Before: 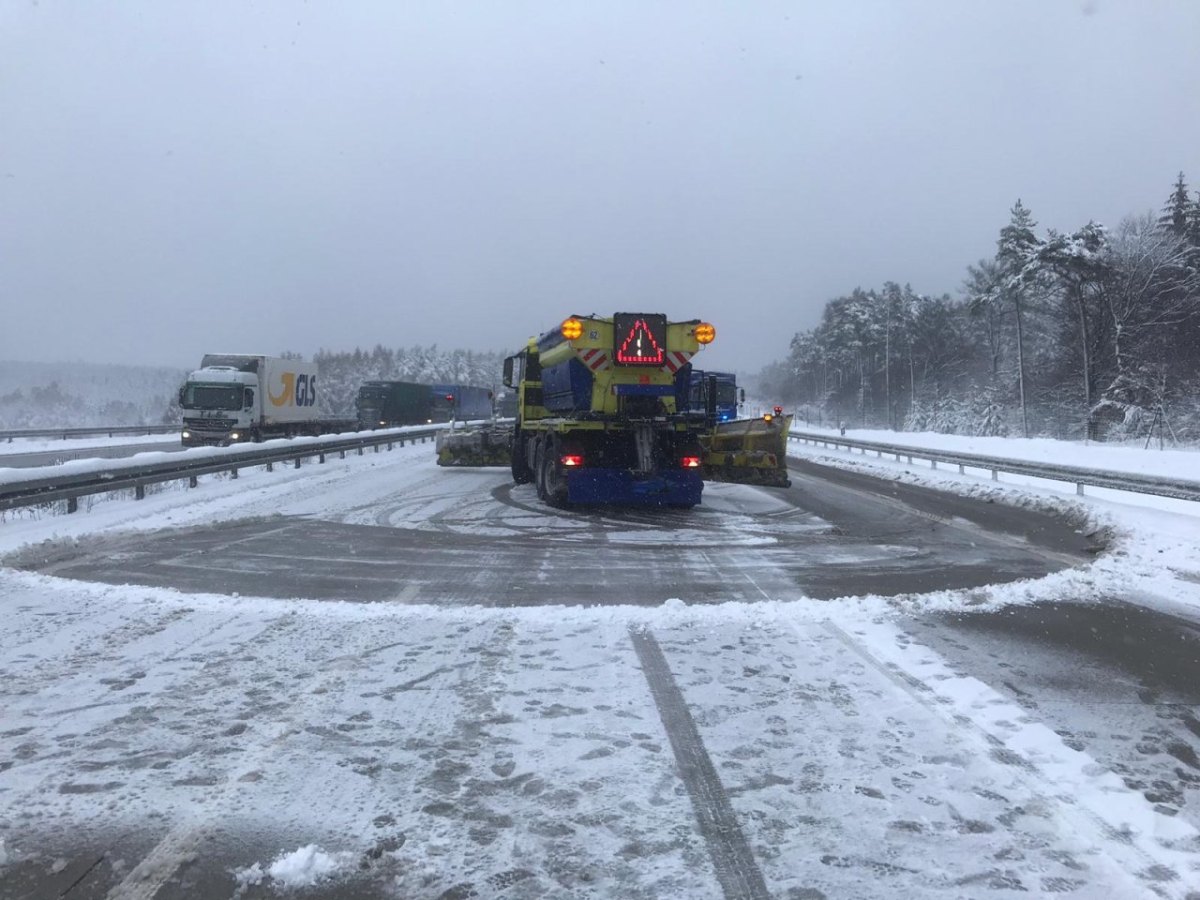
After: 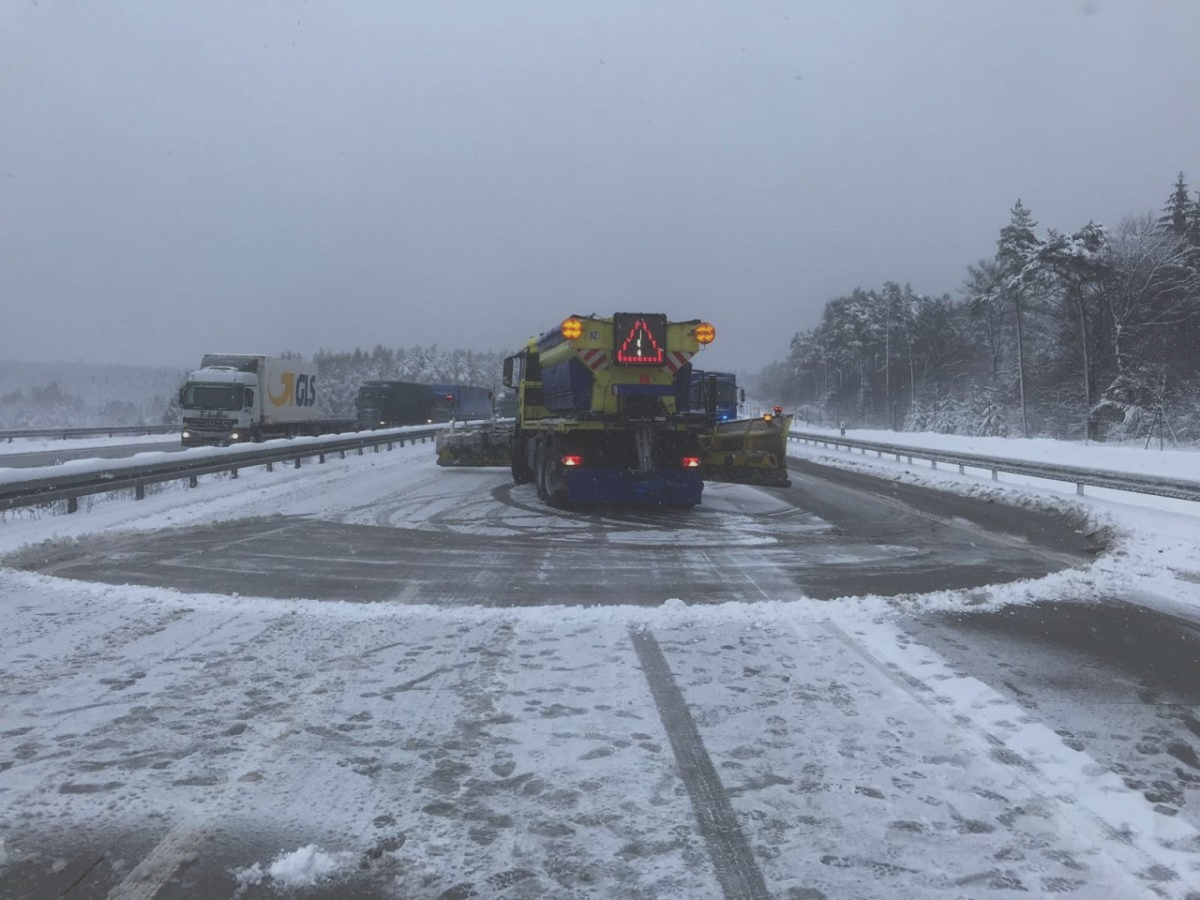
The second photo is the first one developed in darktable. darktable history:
exposure: black level correction -0.036, exposure -0.497 EV, compensate highlight preservation false
